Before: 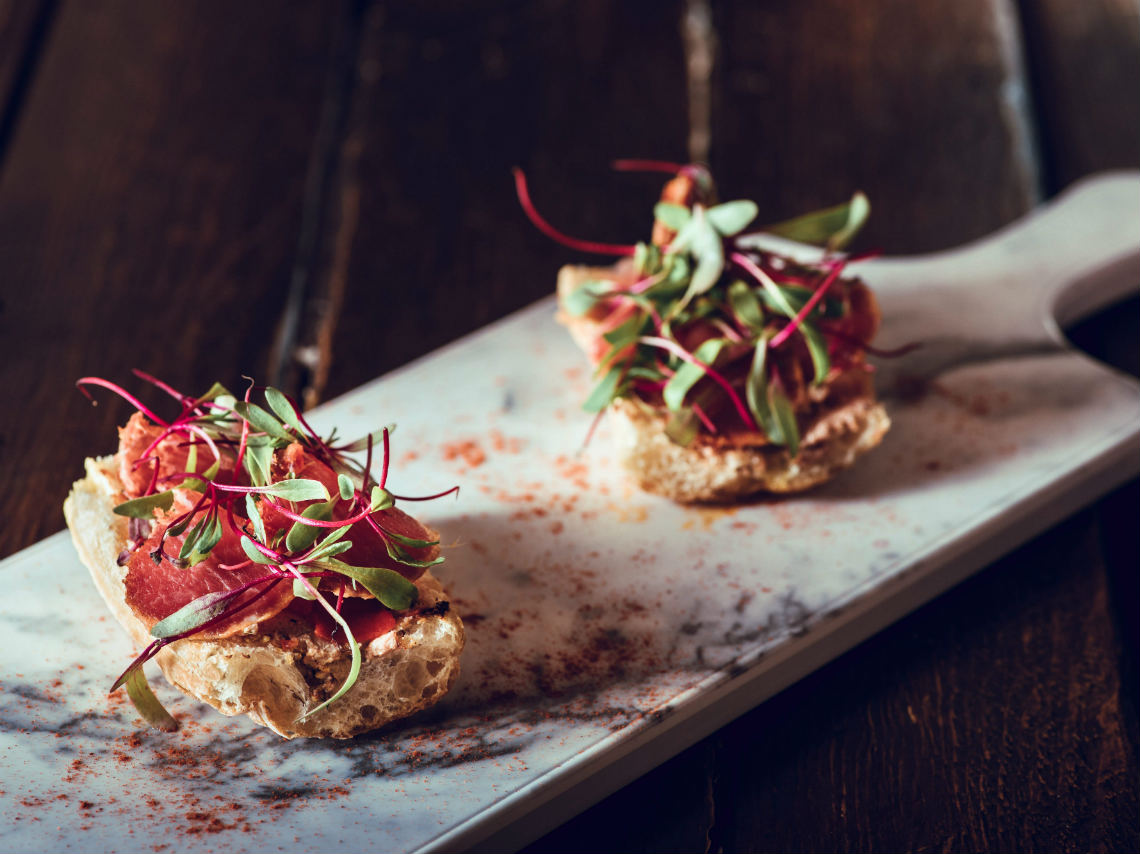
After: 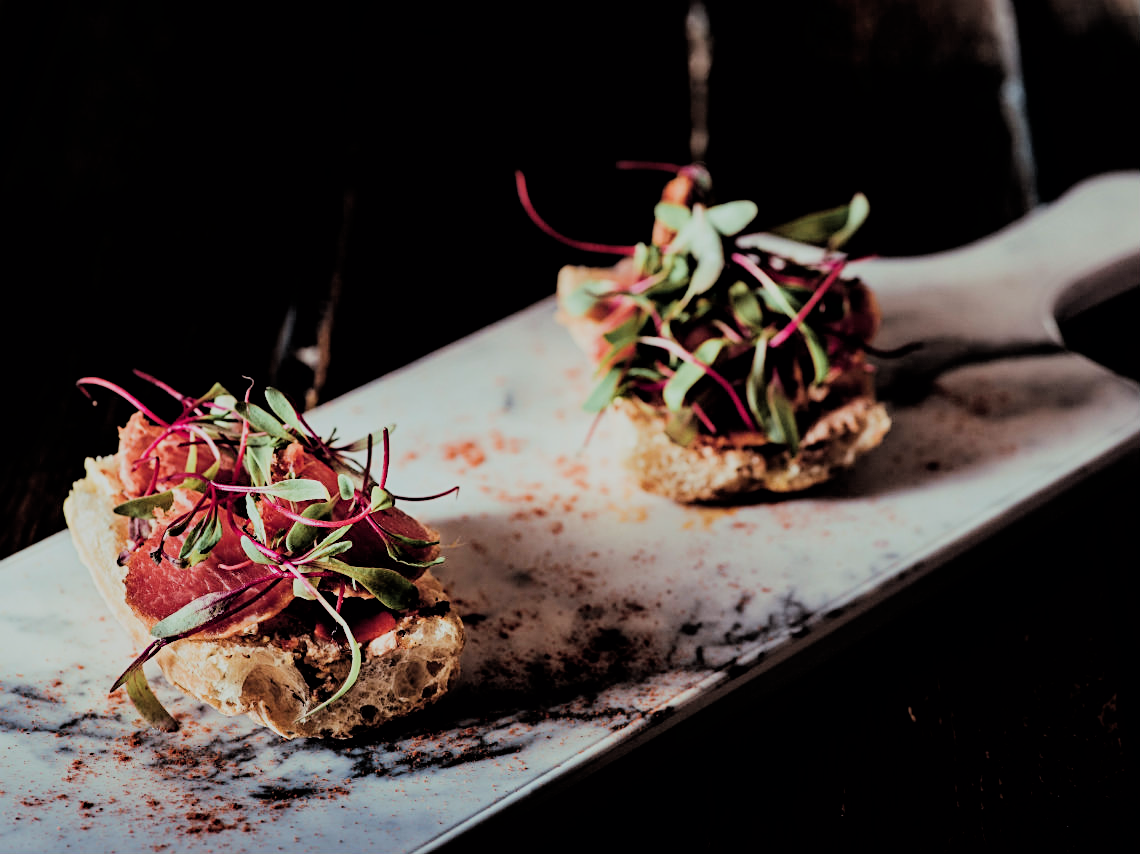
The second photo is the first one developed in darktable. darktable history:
sharpen: radius 2.529, amount 0.323
filmic rgb: black relative exposure -3.21 EV, white relative exposure 7.02 EV, hardness 1.46, contrast 1.35
